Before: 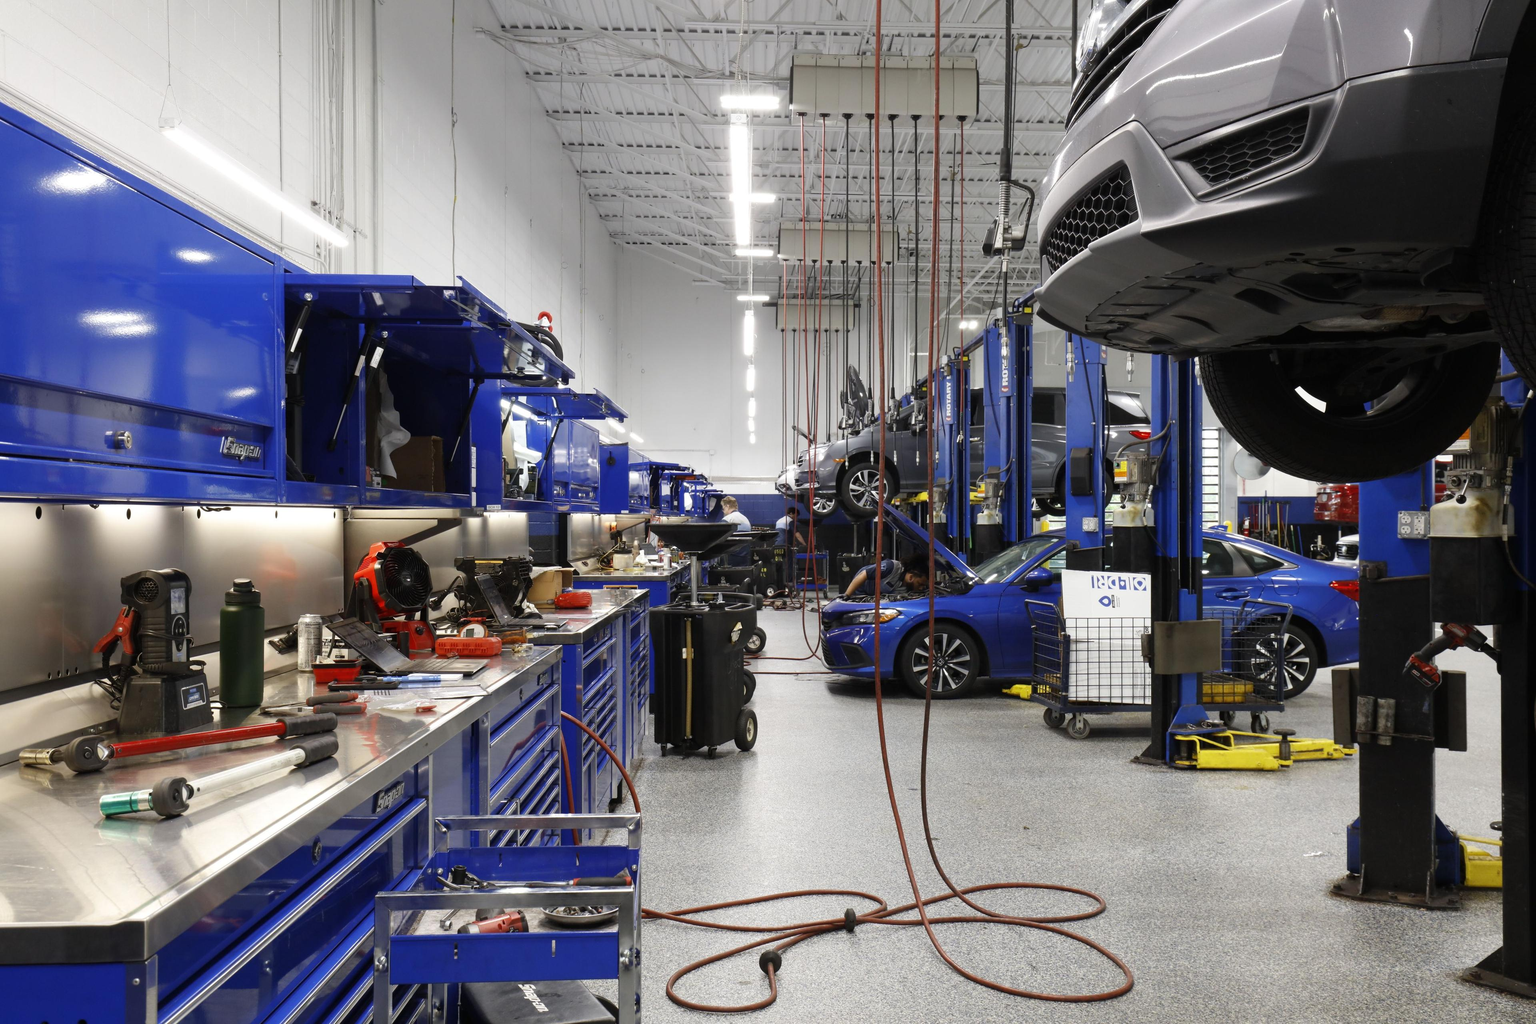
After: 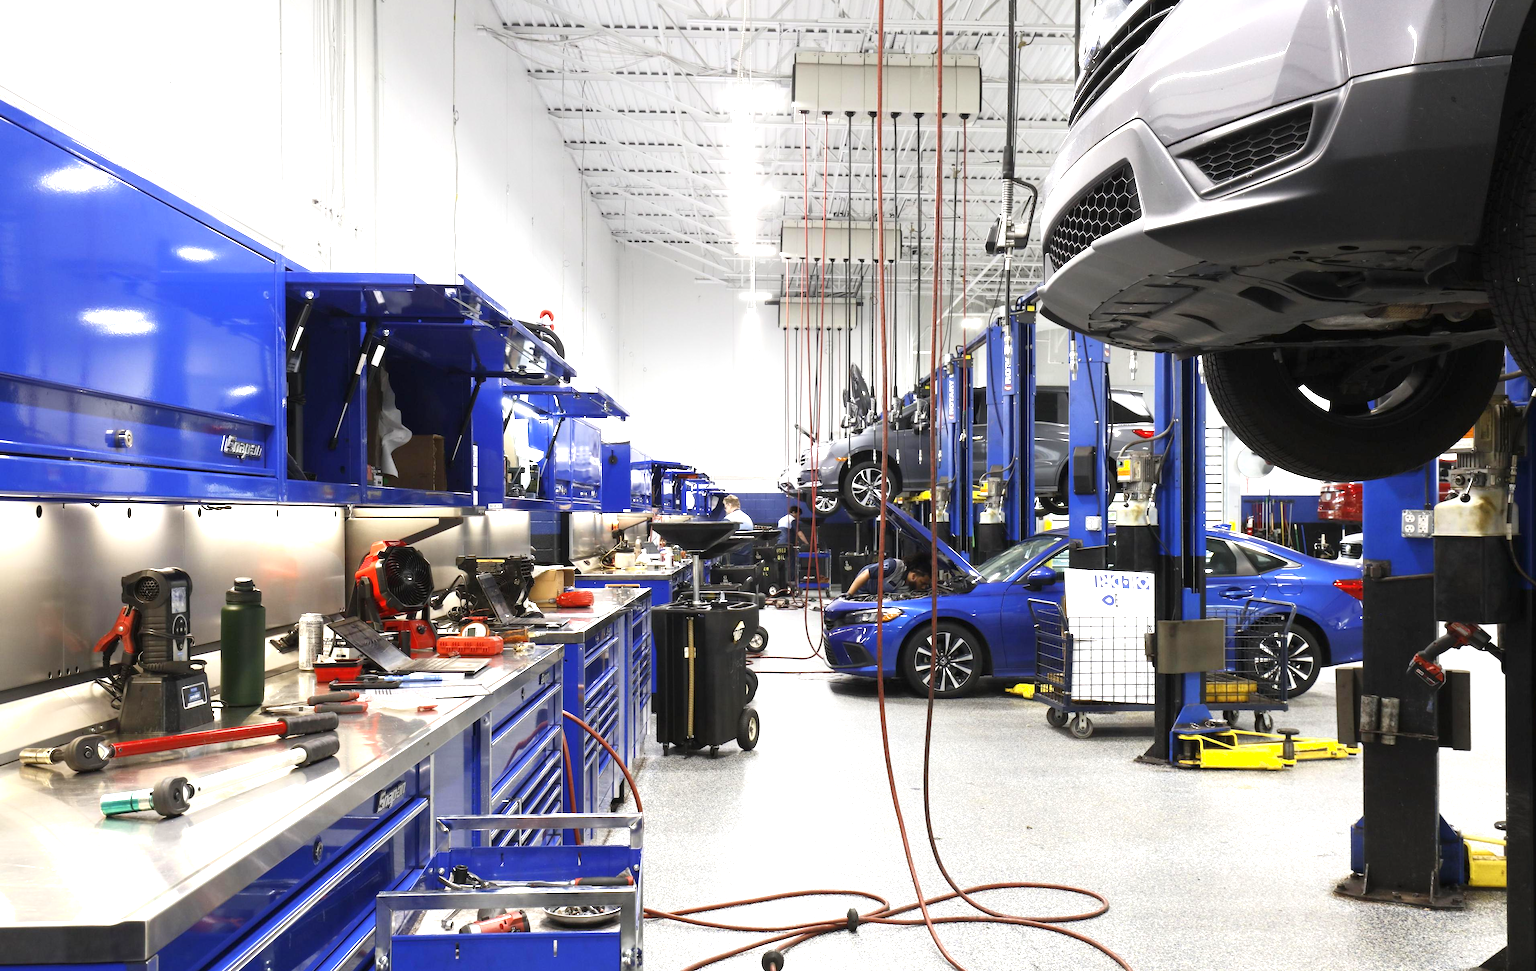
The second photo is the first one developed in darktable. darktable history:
crop: top 0.31%, right 0.26%, bottom 5.051%
shadows and highlights: shadows -0.652, highlights 38.14
exposure: exposure 1.001 EV, compensate exposure bias true, compensate highlight preservation false
